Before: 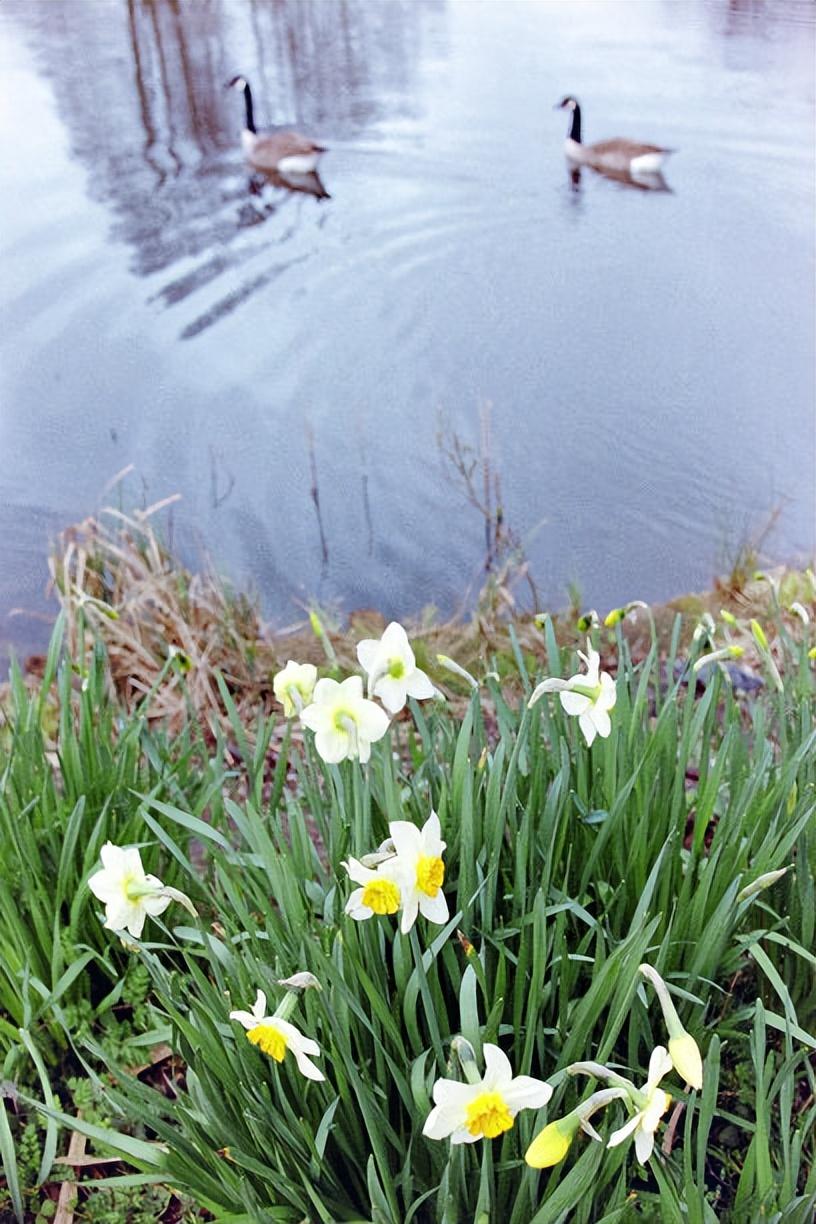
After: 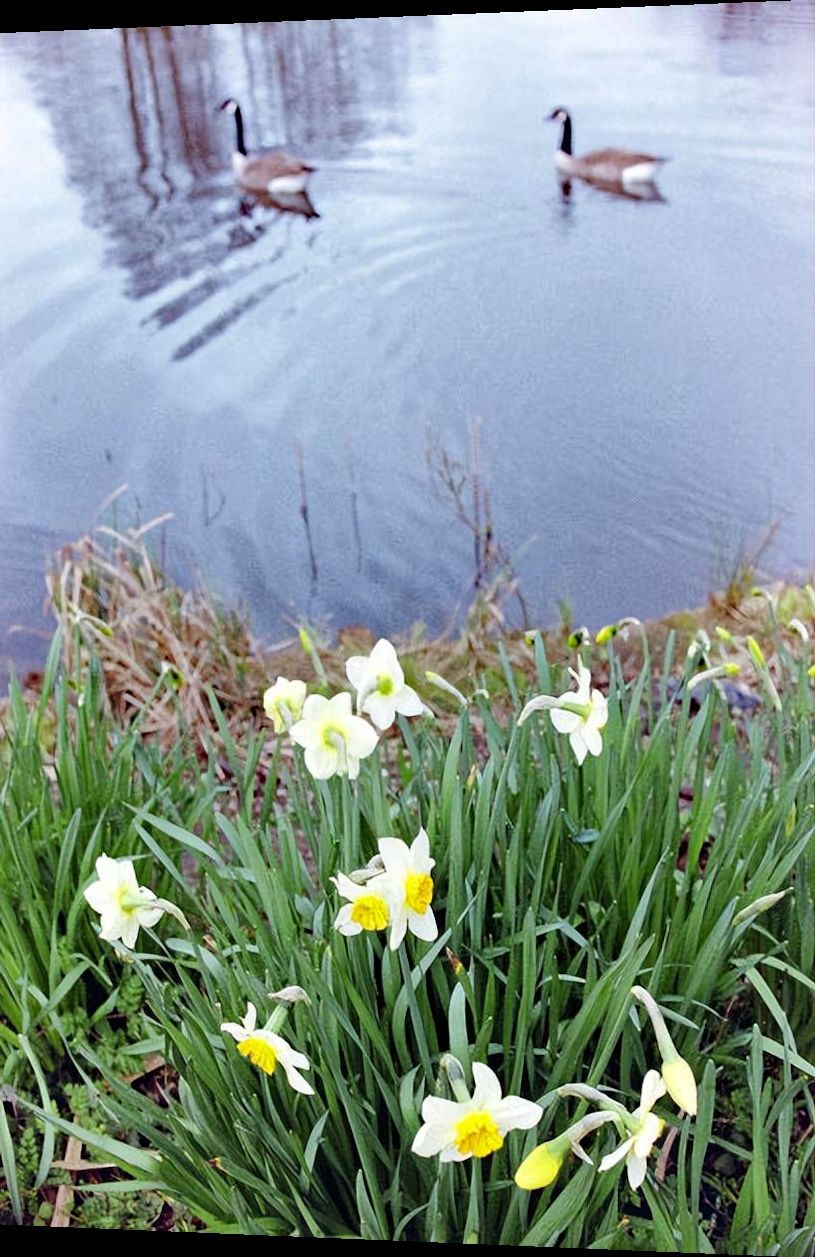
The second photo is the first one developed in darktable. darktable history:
rotate and perspective: lens shift (horizontal) -0.055, automatic cropping off
haze removal: compatibility mode true, adaptive false
